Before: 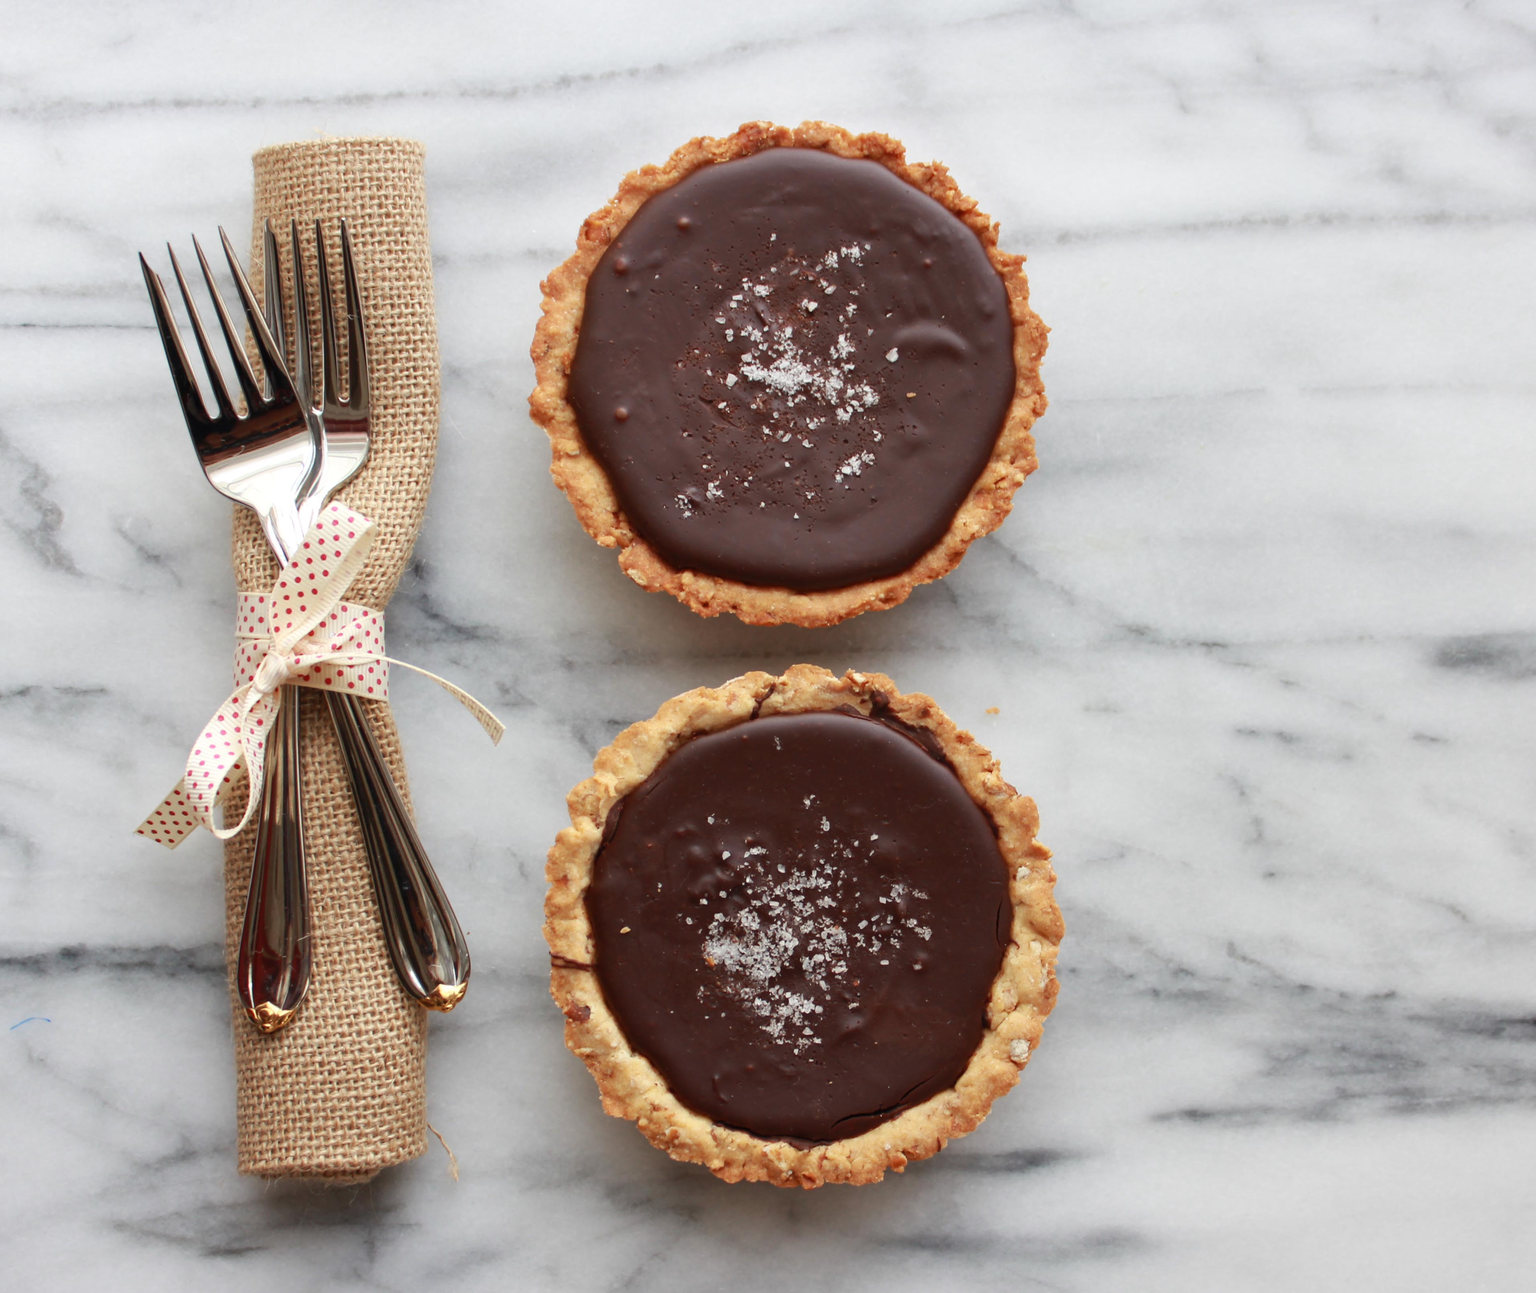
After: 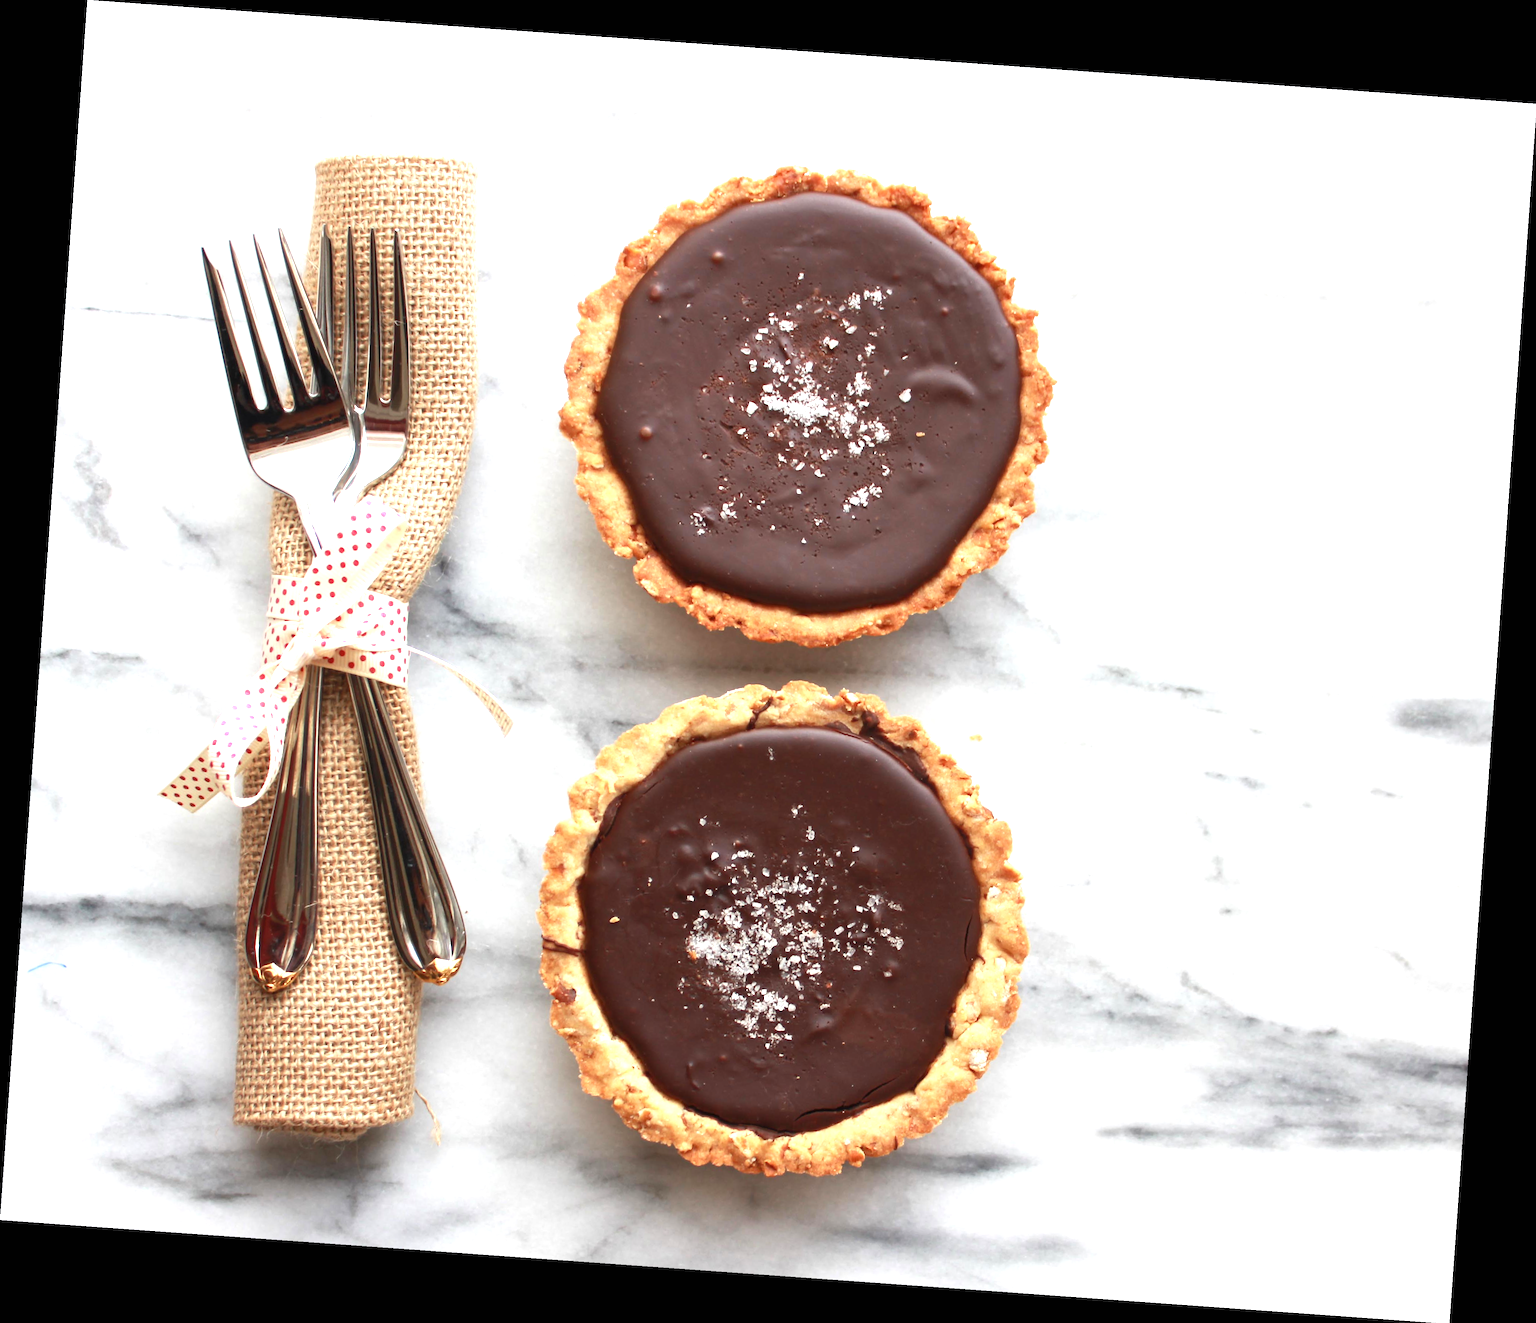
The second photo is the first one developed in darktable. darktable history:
base curve: curves: ch0 [(0, 0) (0.303, 0.277) (1, 1)]
rotate and perspective: rotation 4.1°, automatic cropping off
exposure: black level correction 0, exposure 1 EV, compensate exposure bias true, compensate highlight preservation false
tone equalizer: on, module defaults
